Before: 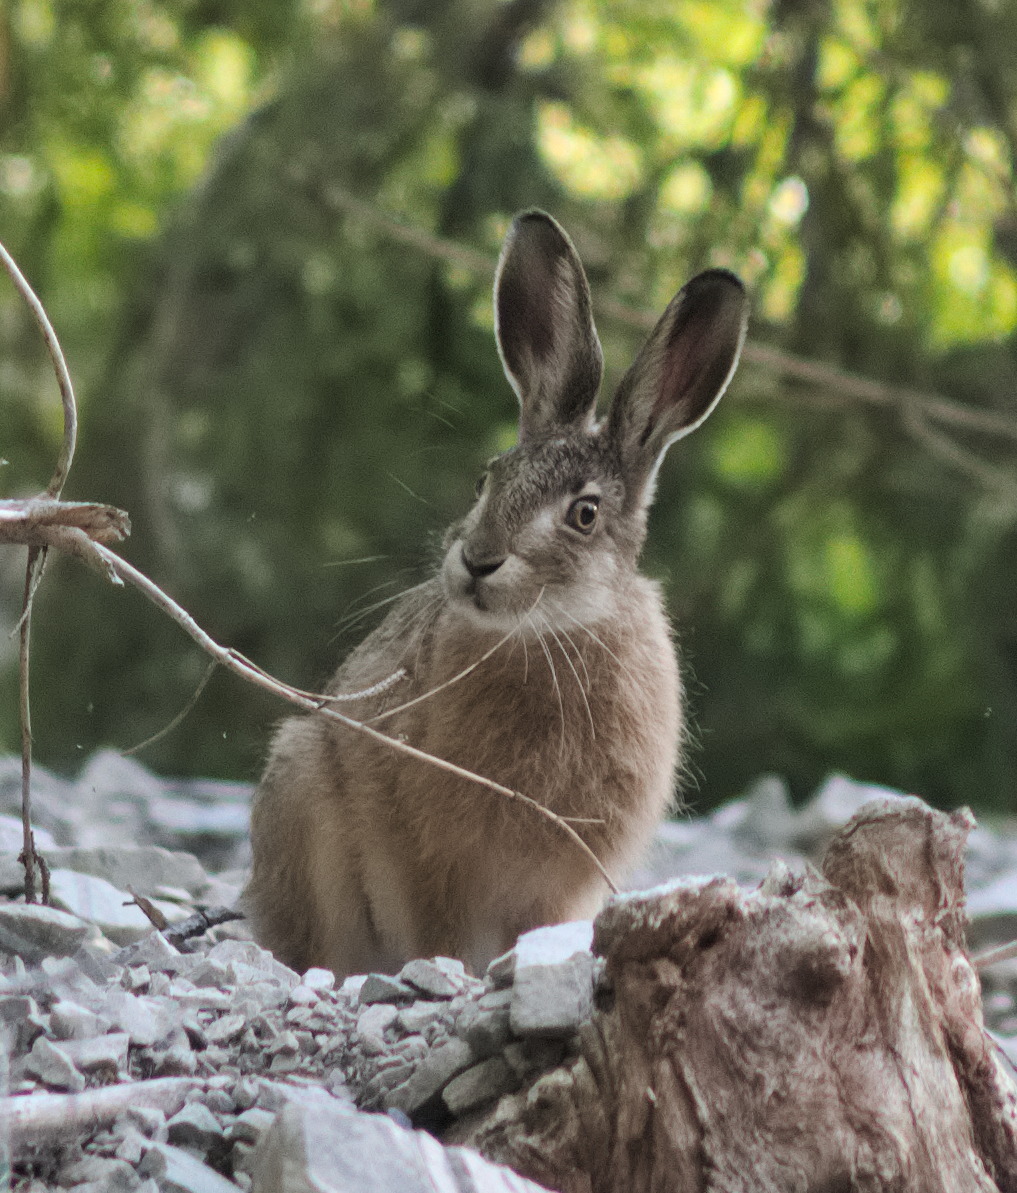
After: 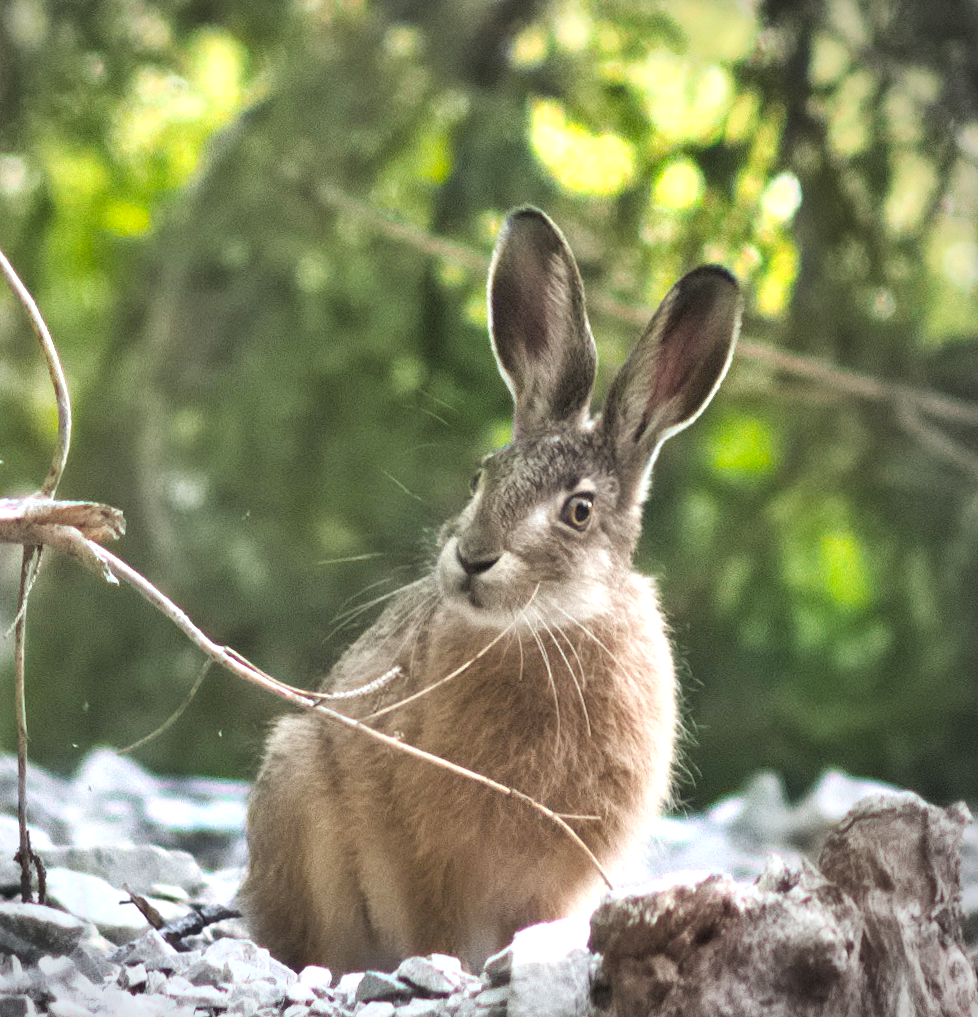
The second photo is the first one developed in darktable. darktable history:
shadows and highlights: low approximation 0.01, soften with gaussian
color balance rgb: perceptual saturation grading › global saturation 25.424%, global vibrance 20%
crop and rotate: angle 0.263°, left 0.306%, right 2.934%, bottom 14.286%
exposure: black level correction 0, exposure 1.095 EV, compensate exposure bias true, compensate highlight preservation false
vignetting: saturation -0.638, center (-0.148, 0.016)
contrast brightness saturation: saturation -0.062
